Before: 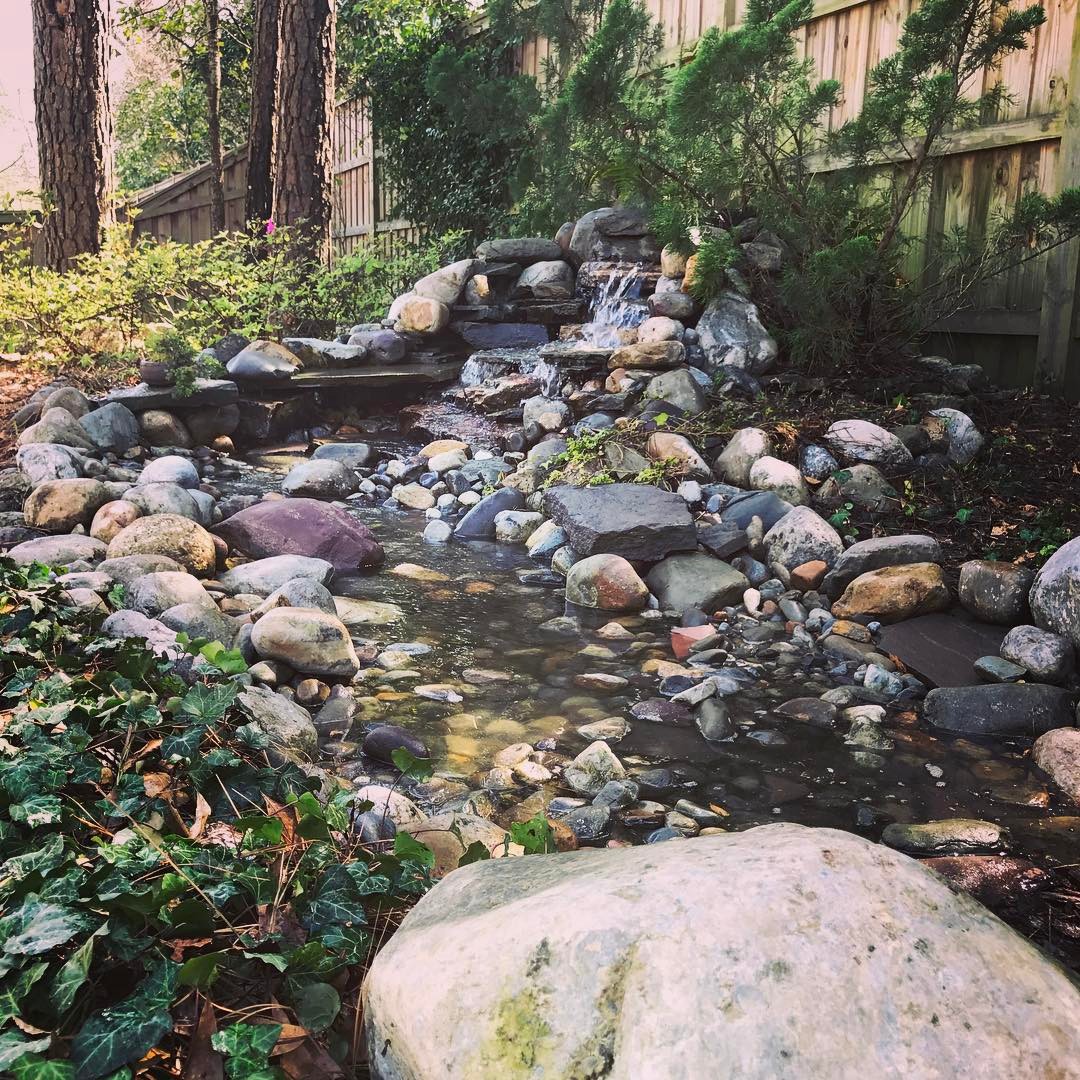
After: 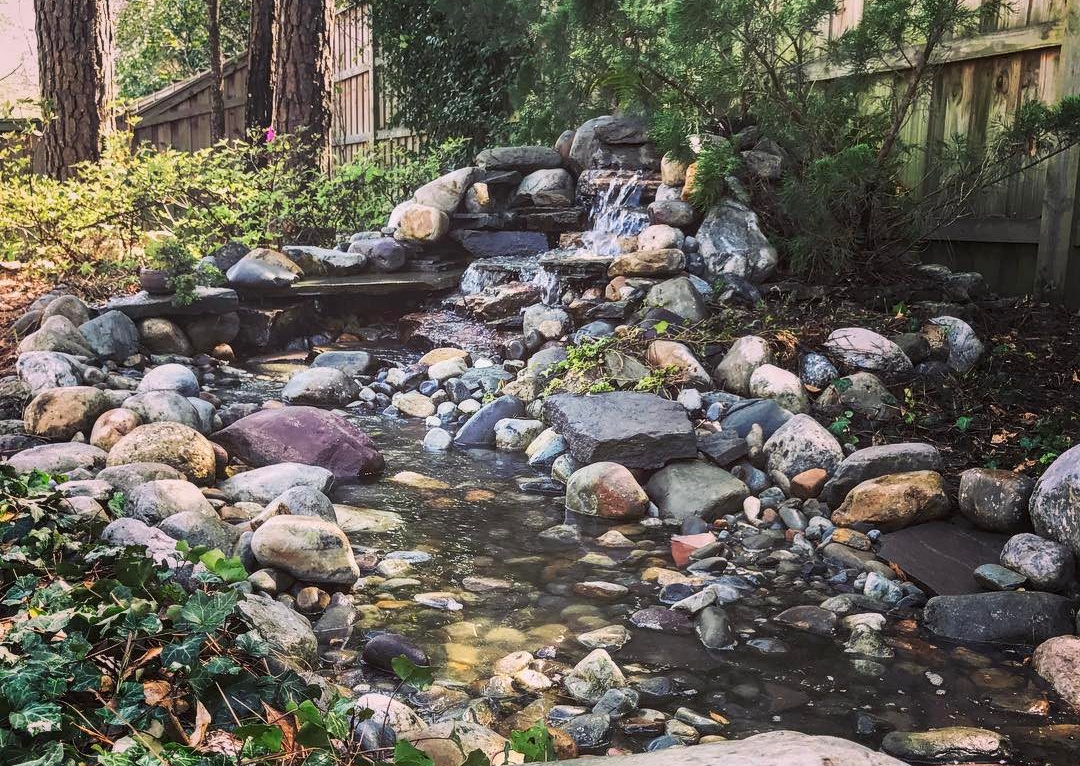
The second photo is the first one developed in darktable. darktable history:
crop and rotate: top 8.663%, bottom 20.32%
local contrast: on, module defaults
